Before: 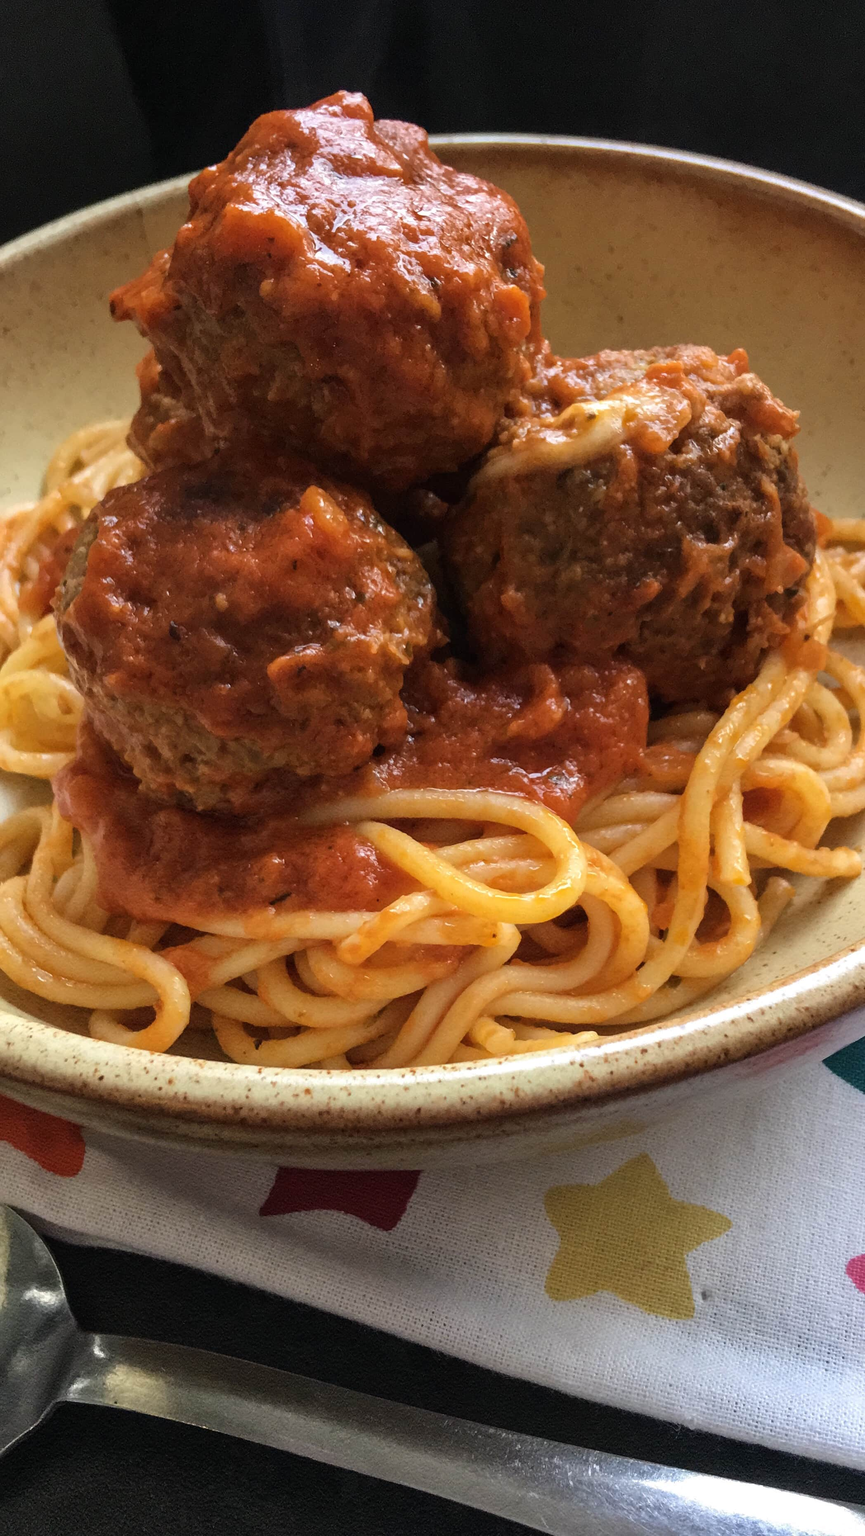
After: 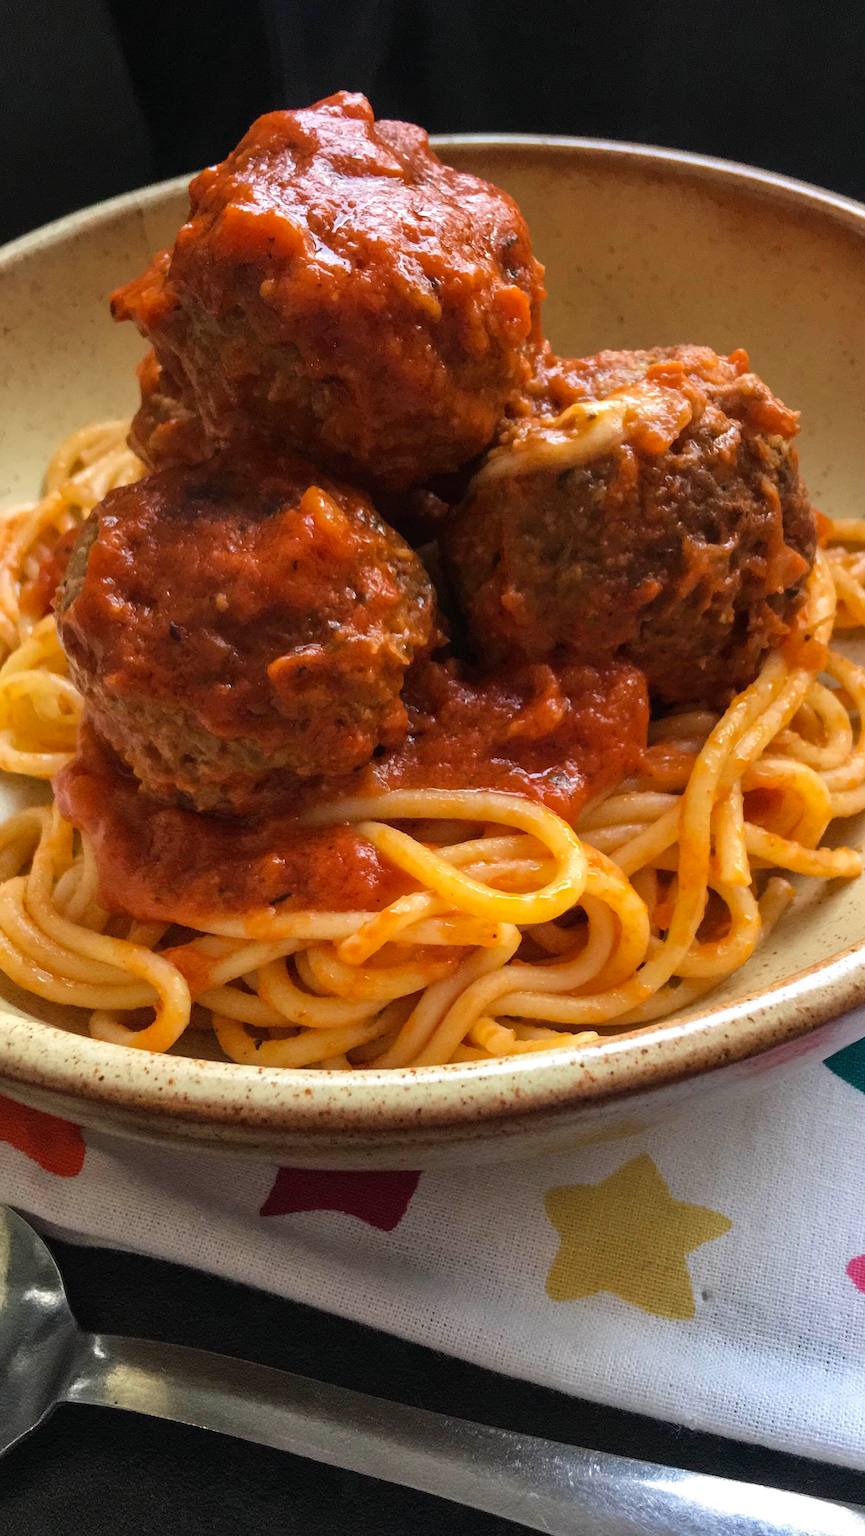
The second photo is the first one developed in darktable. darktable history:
sharpen: radius 5.313, amount 0.314, threshold 26.468
